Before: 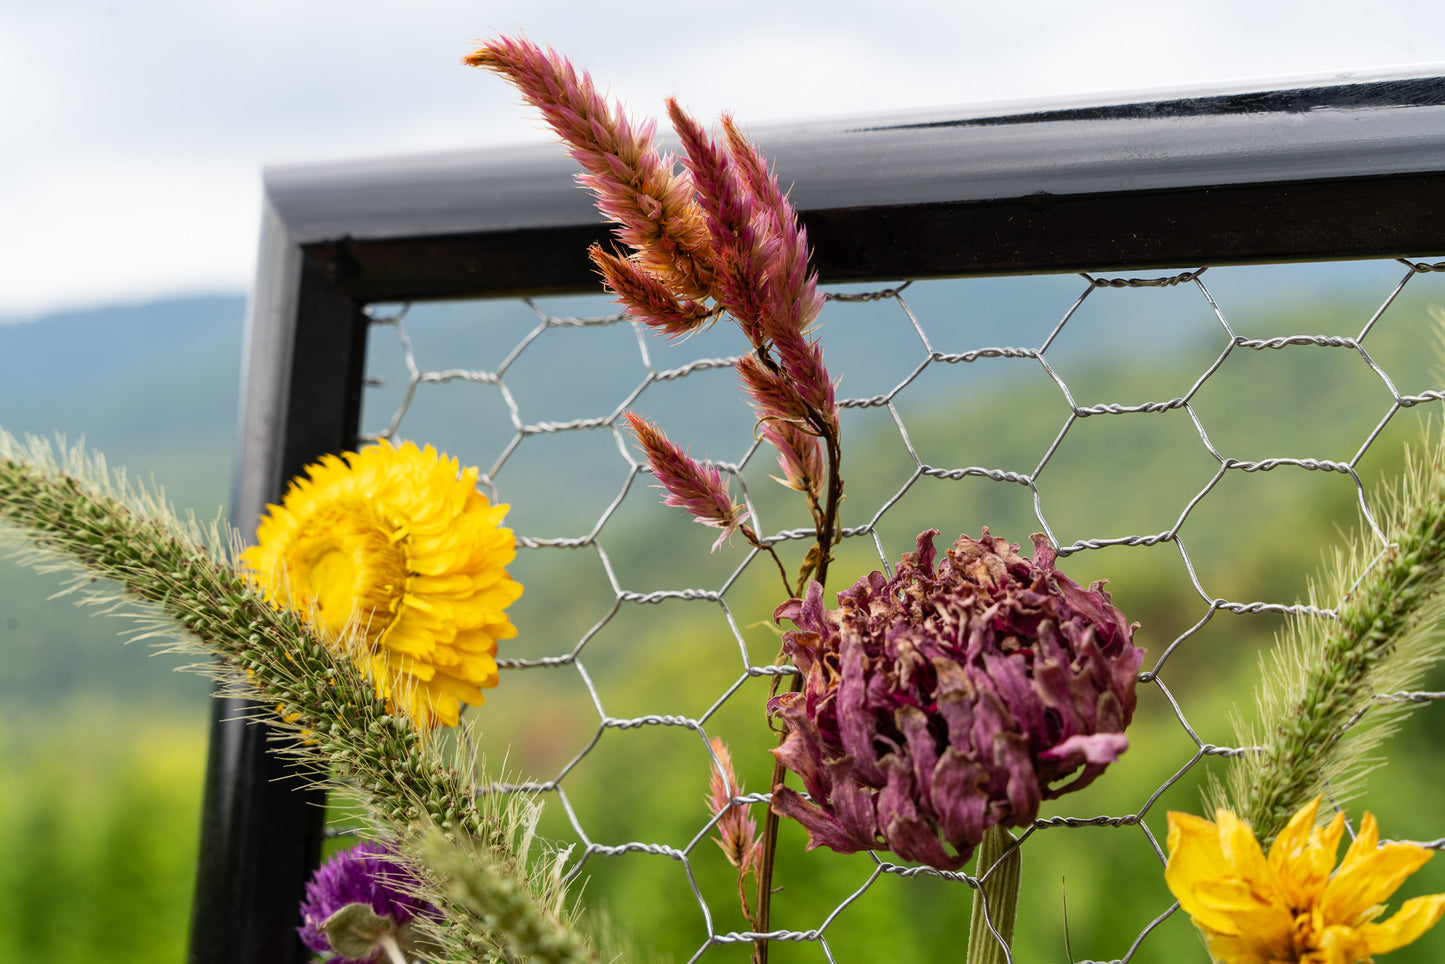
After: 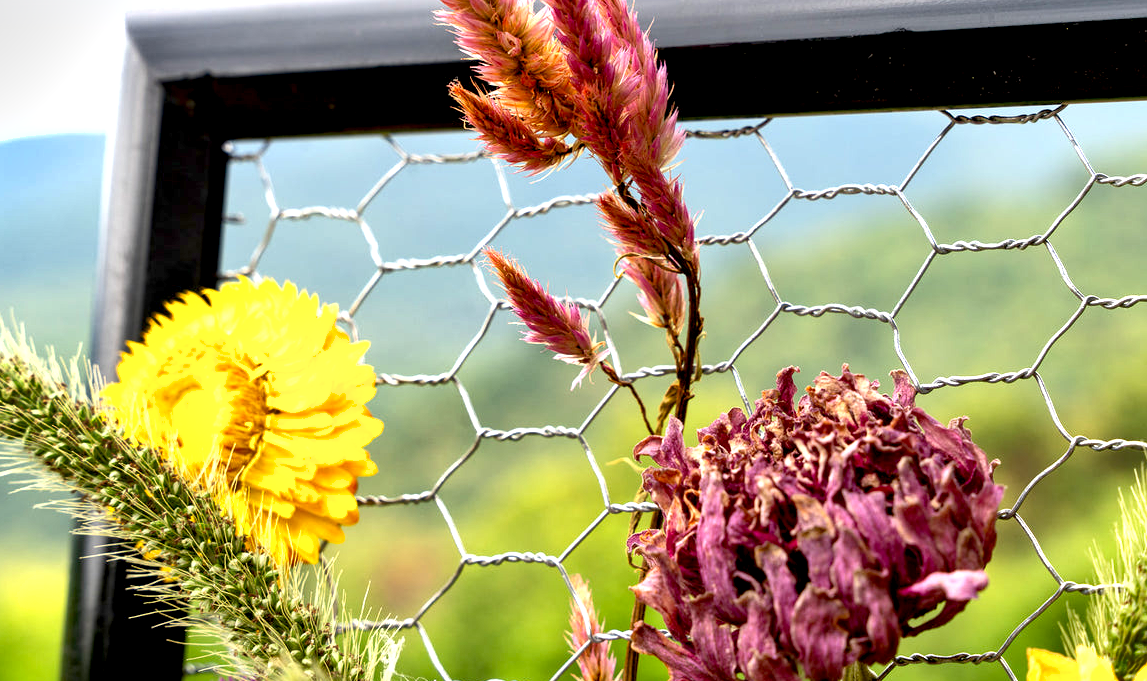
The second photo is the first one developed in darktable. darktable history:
crop: left 9.712%, top 16.928%, right 10.845%, bottom 12.332%
shadows and highlights: shadows 52.42, soften with gaussian
exposure: black level correction 0.008, exposure 0.979 EV, compensate highlight preservation false
